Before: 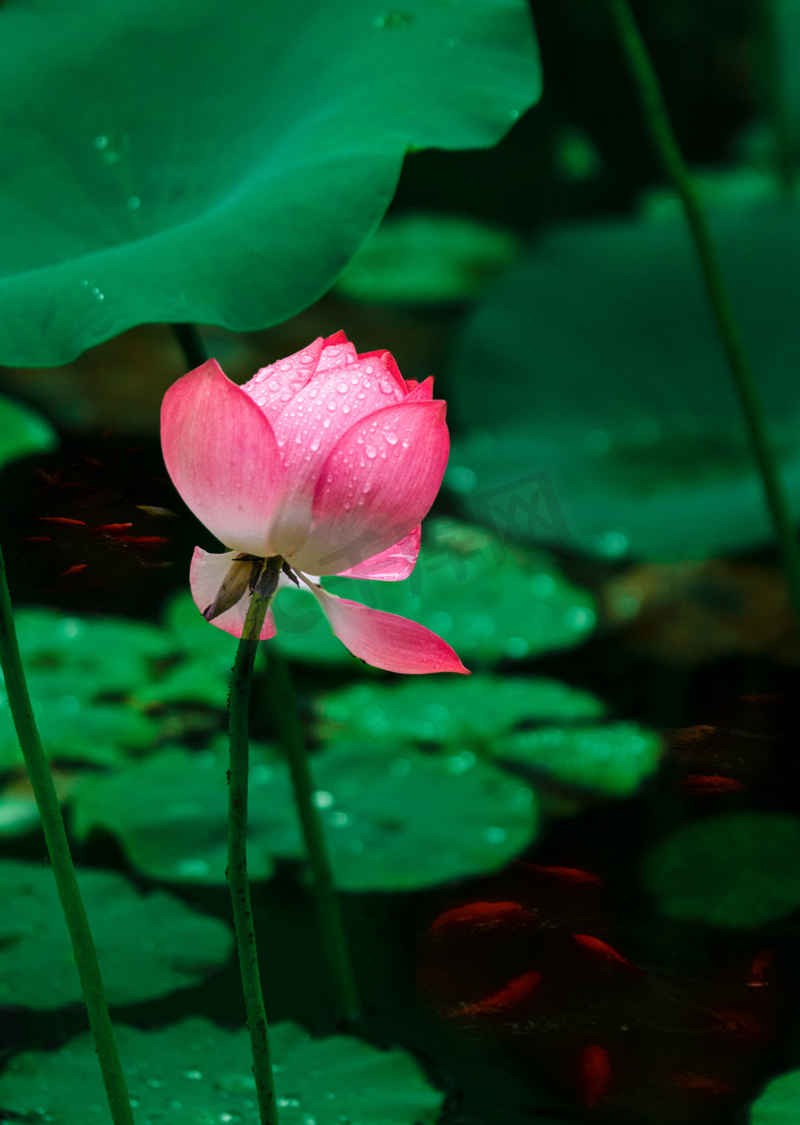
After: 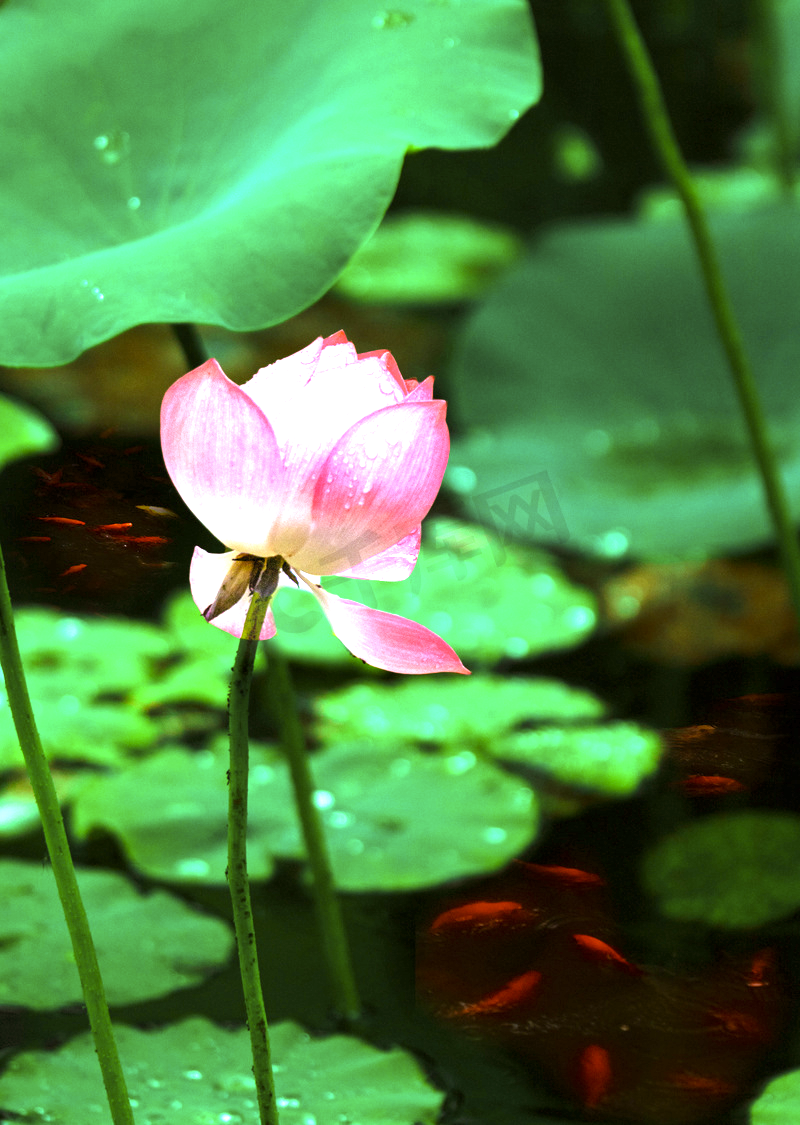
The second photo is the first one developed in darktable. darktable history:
color contrast: green-magenta contrast 0.81
exposure: exposure 2 EV, compensate highlight preservation false
rgb levels: mode RGB, independent channels, levels [[0, 0.5, 1], [0, 0.521, 1], [0, 0.536, 1]]
white balance: red 0.984, blue 1.059
